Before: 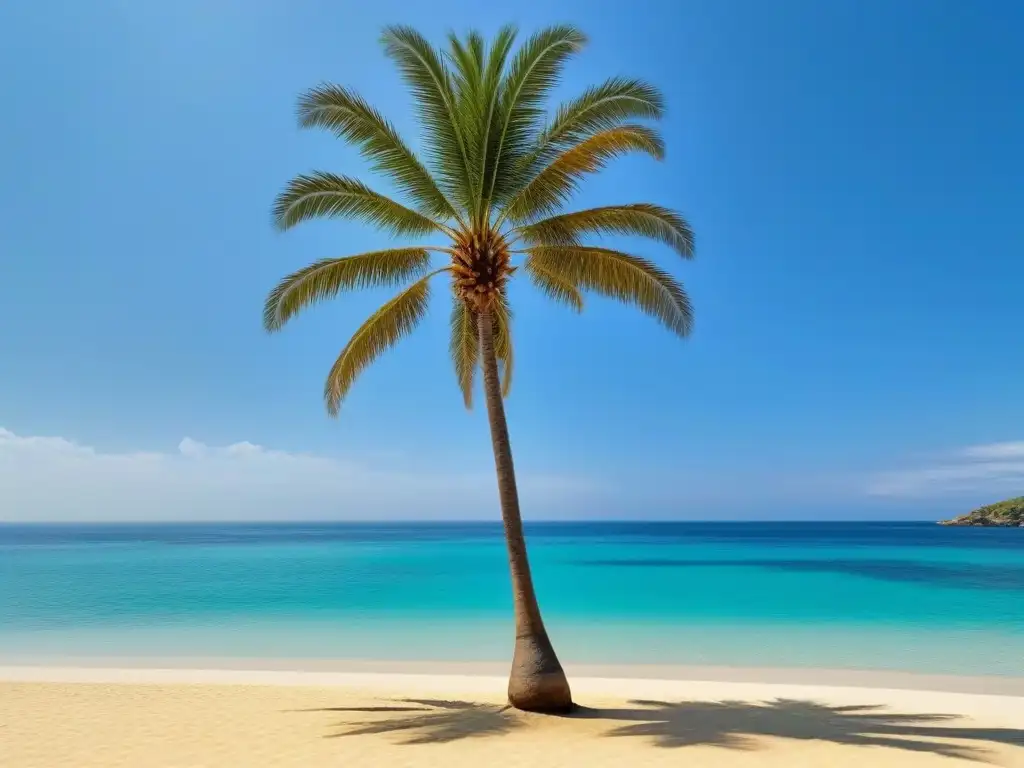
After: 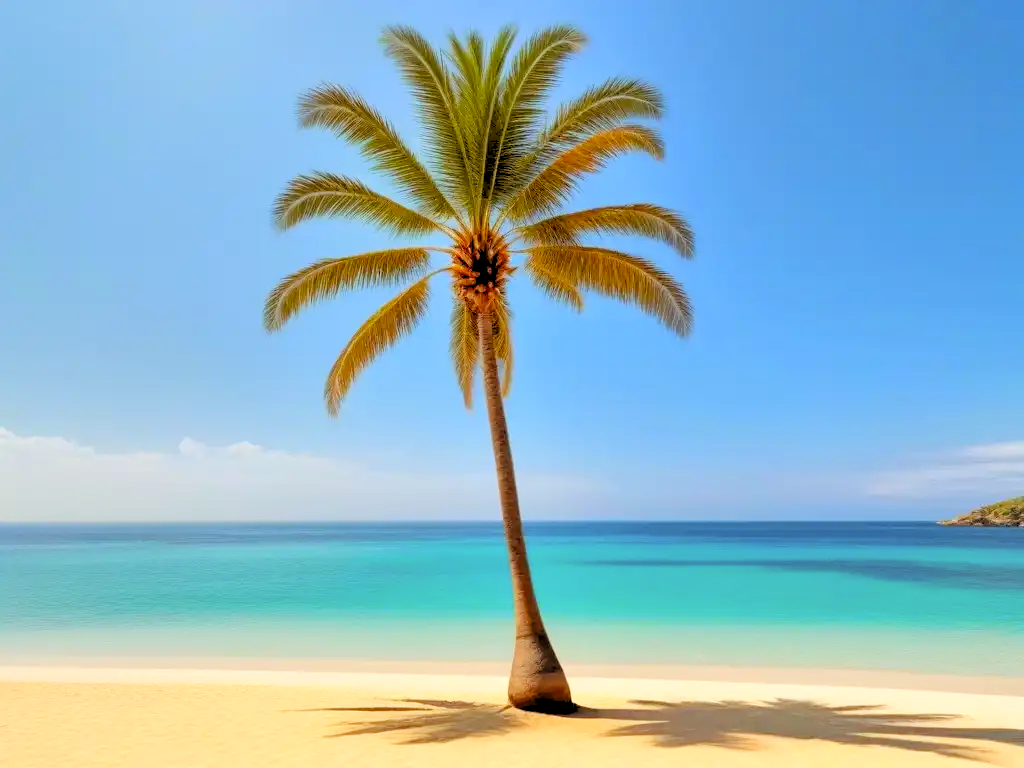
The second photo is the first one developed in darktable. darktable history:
color balance rgb: shadows lift › chroma 4.41%, shadows lift › hue 27°, power › chroma 2.5%, power › hue 70°, highlights gain › chroma 1%, highlights gain › hue 27°, saturation formula JzAzBz (2021)
levels: levels [0.093, 0.434, 0.988]
local contrast: highlights 100%, shadows 100%, detail 120%, midtone range 0.2
